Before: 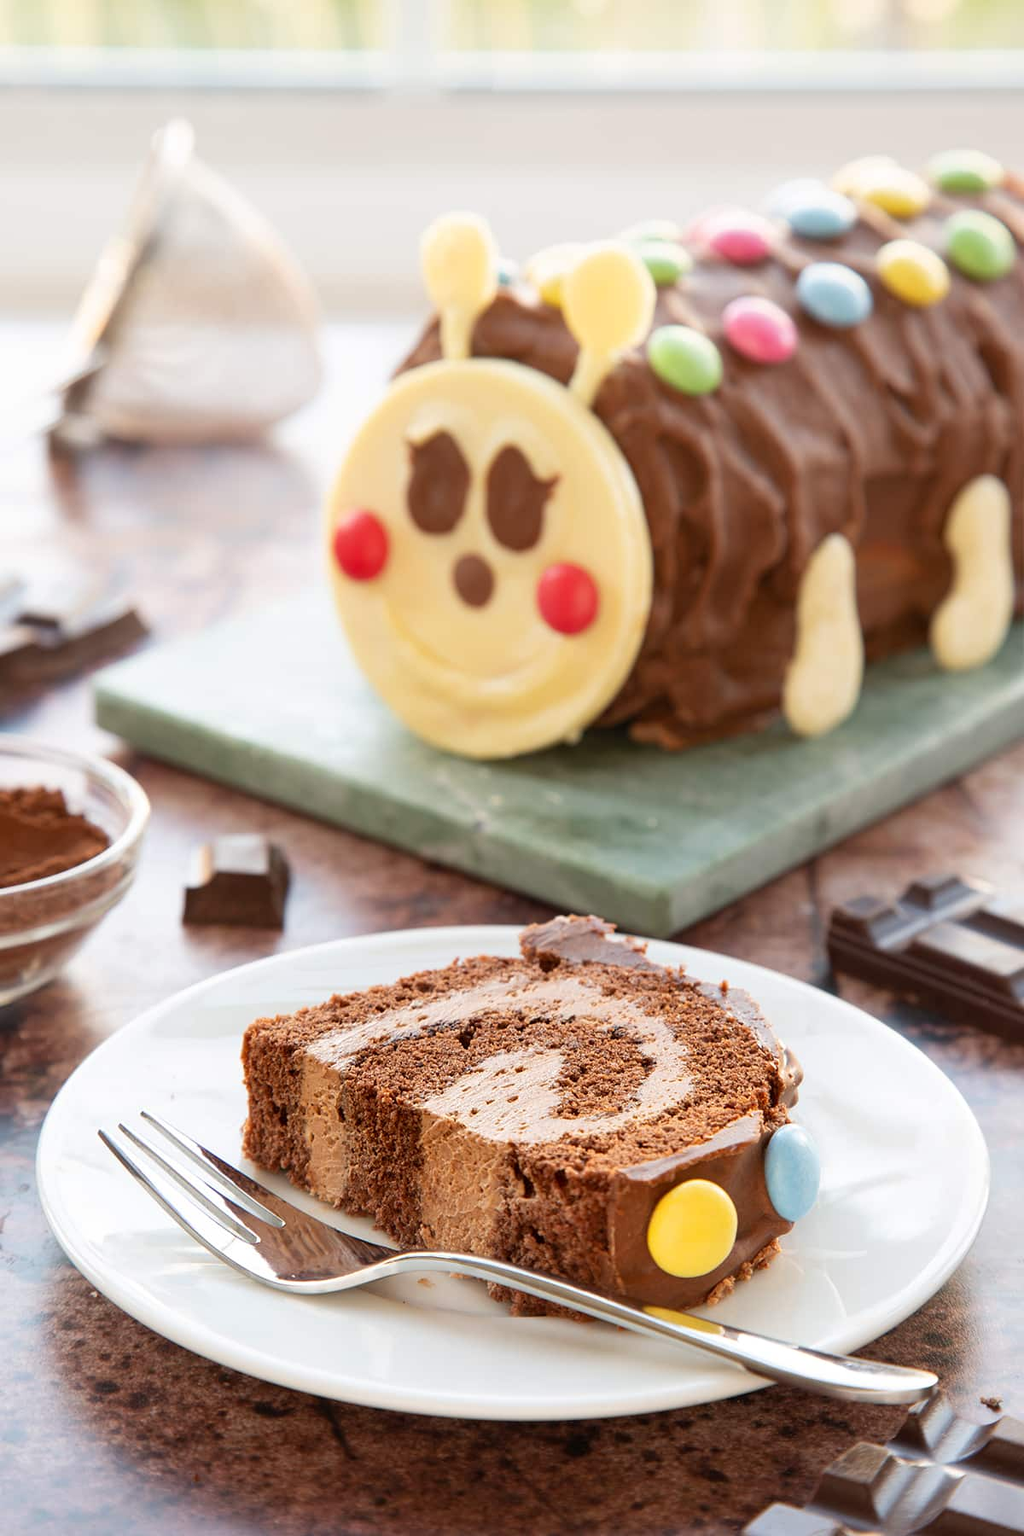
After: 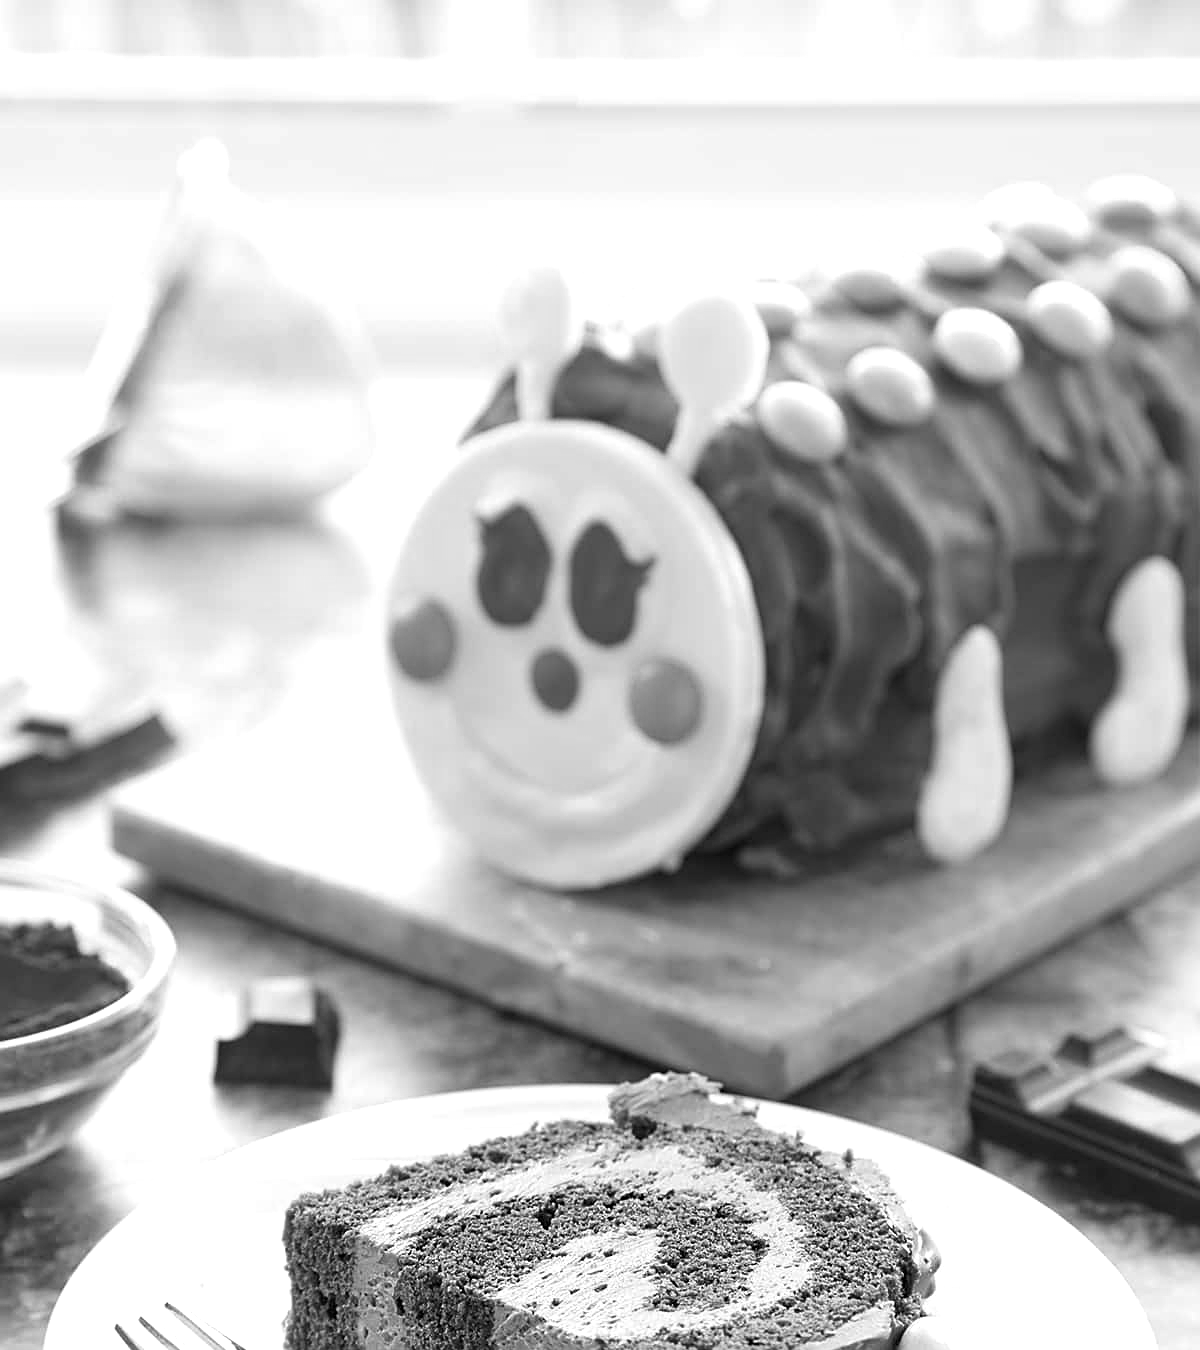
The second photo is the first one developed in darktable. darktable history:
exposure: black level correction 0, exposure 0.498 EV, compensate highlight preservation false
crop: bottom 24.988%
color calibration: output gray [0.253, 0.26, 0.487, 0], illuminant same as pipeline (D50), adaptation XYZ, x 0.346, y 0.358, temperature 5008.75 K
sharpen: on, module defaults
